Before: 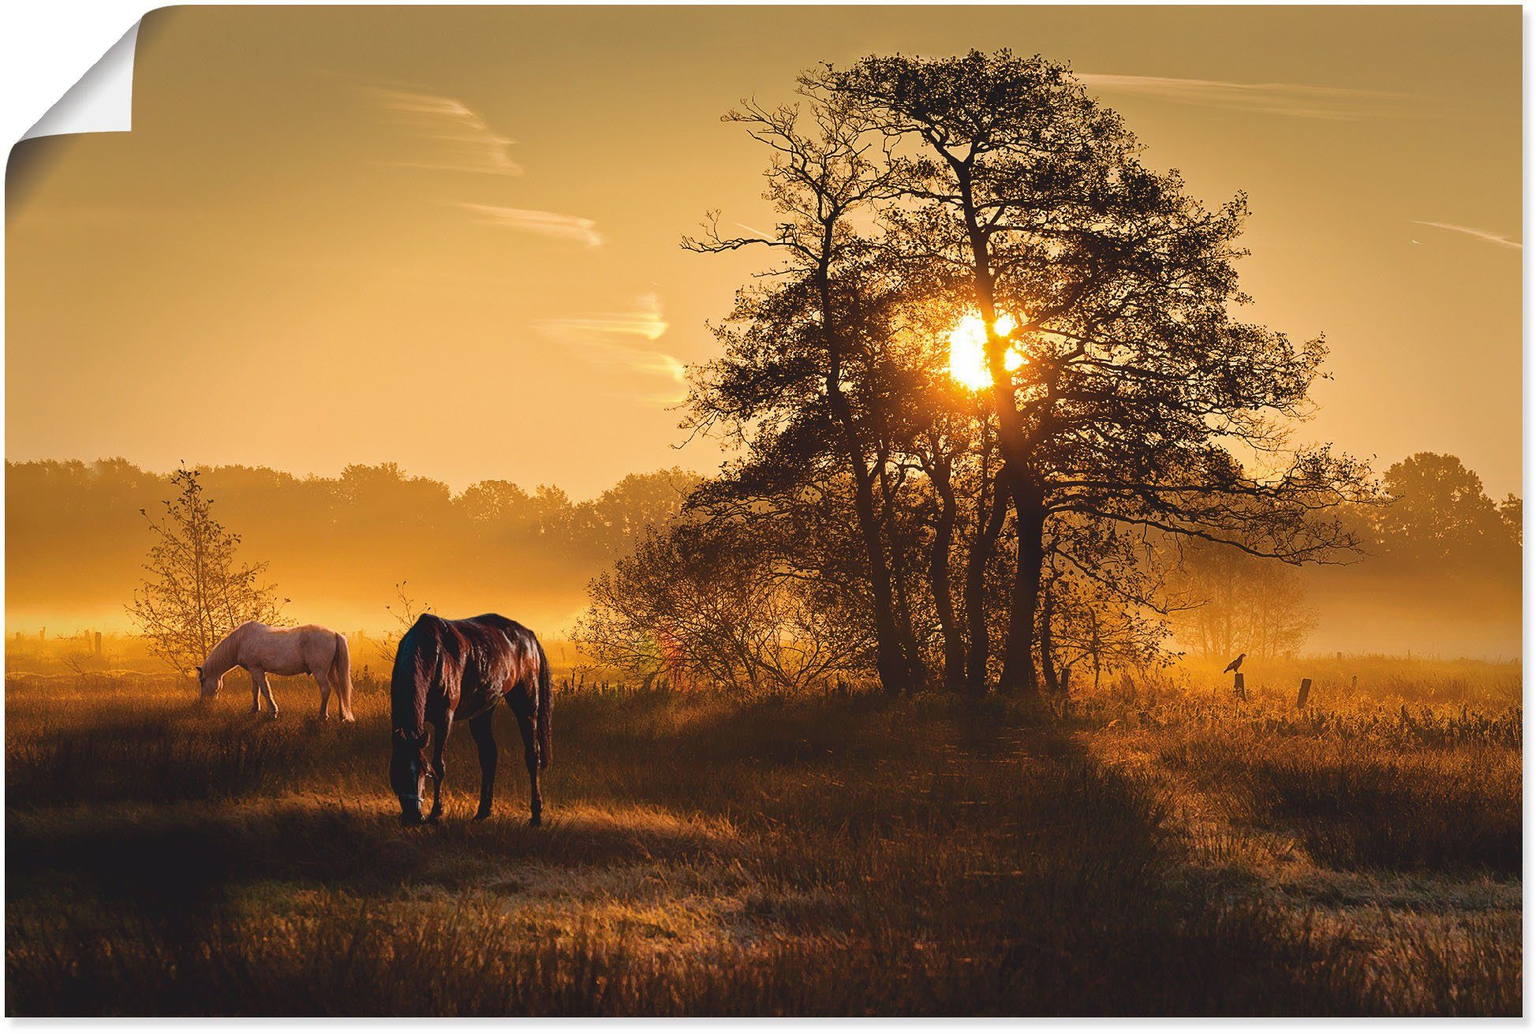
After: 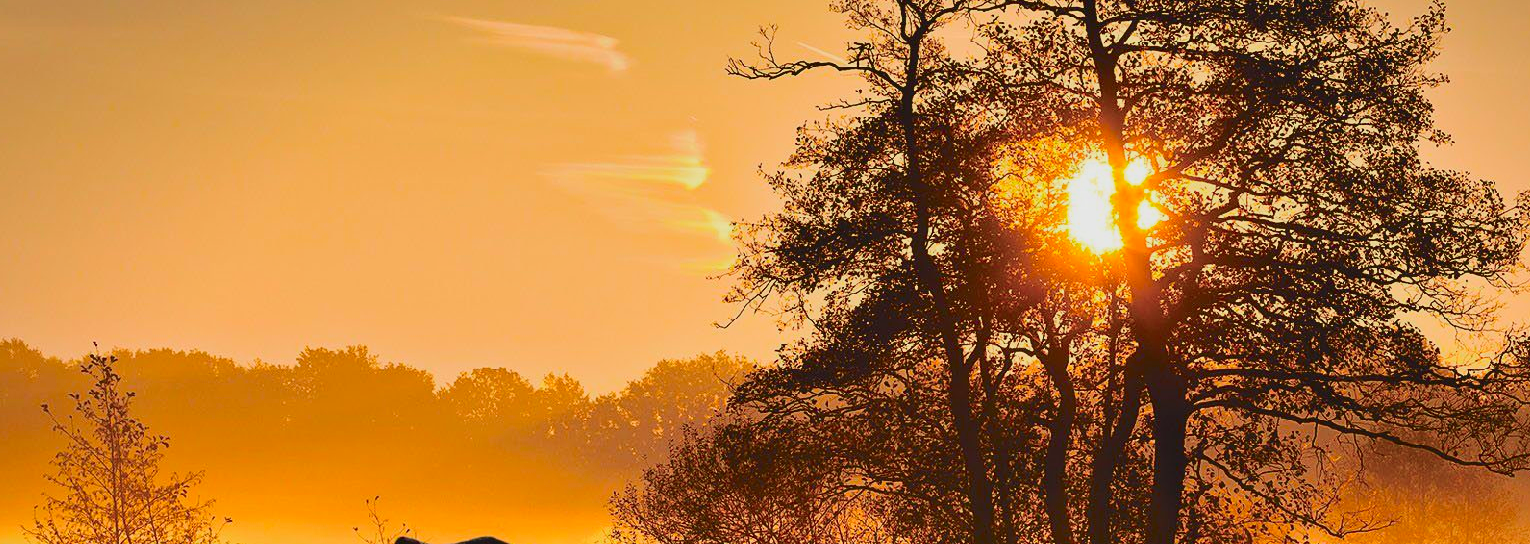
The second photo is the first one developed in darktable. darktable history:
tone curve: curves: ch0 [(0, 0.018) (0.036, 0.038) (0.15, 0.131) (0.27, 0.247) (0.545, 0.561) (0.761, 0.761) (1, 0.919)]; ch1 [(0, 0) (0.179, 0.173) (0.322, 0.32) (0.429, 0.431) (0.502, 0.5) (0.519, 0.522) (0.562, 0.588) (0.625, 0.67) (0.711, 0.745) (1, 1)]; ch2 [(0, 0) (0.29, 0.295) (0.404, 0.436) (0.497, 0.499) (0.521, 0.523) (0.561, 0.605) (0.657, 0.655) (0.712, 0.764) (1, 1)], color space Lab, independent channels, preserve colors none
shadows and highlights: shadows 29.61, highlights -30.47, low approximation 0.01, soften with gaussian
crop: left 7.036%, top 18.398%, right 14.379%, bottom 40.043%
